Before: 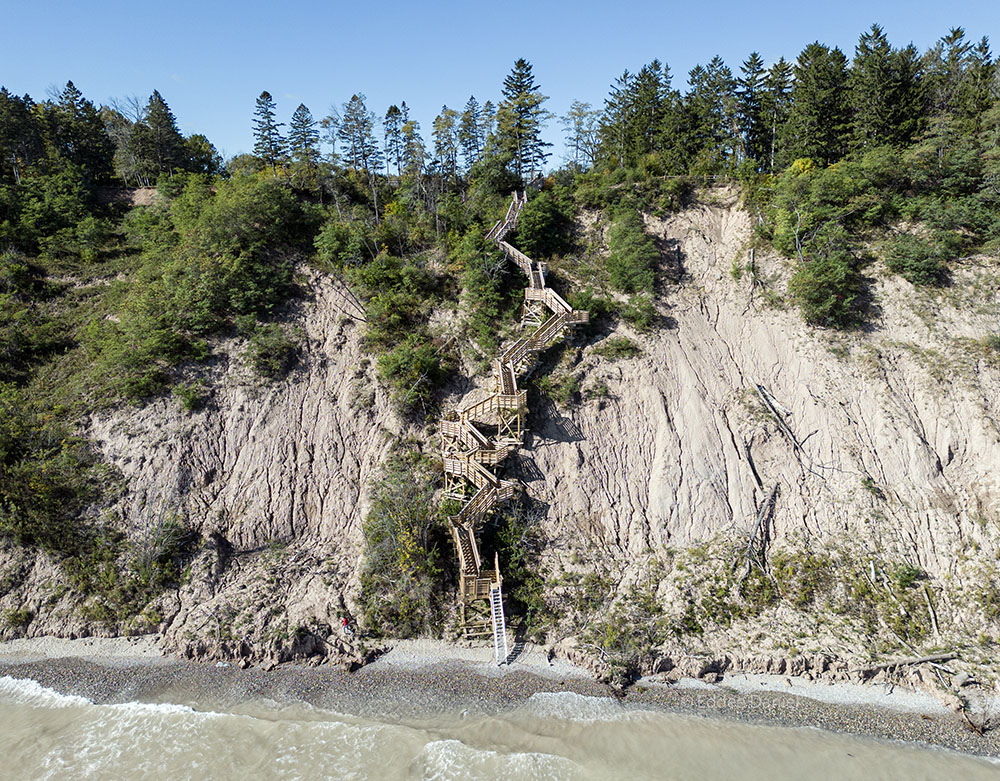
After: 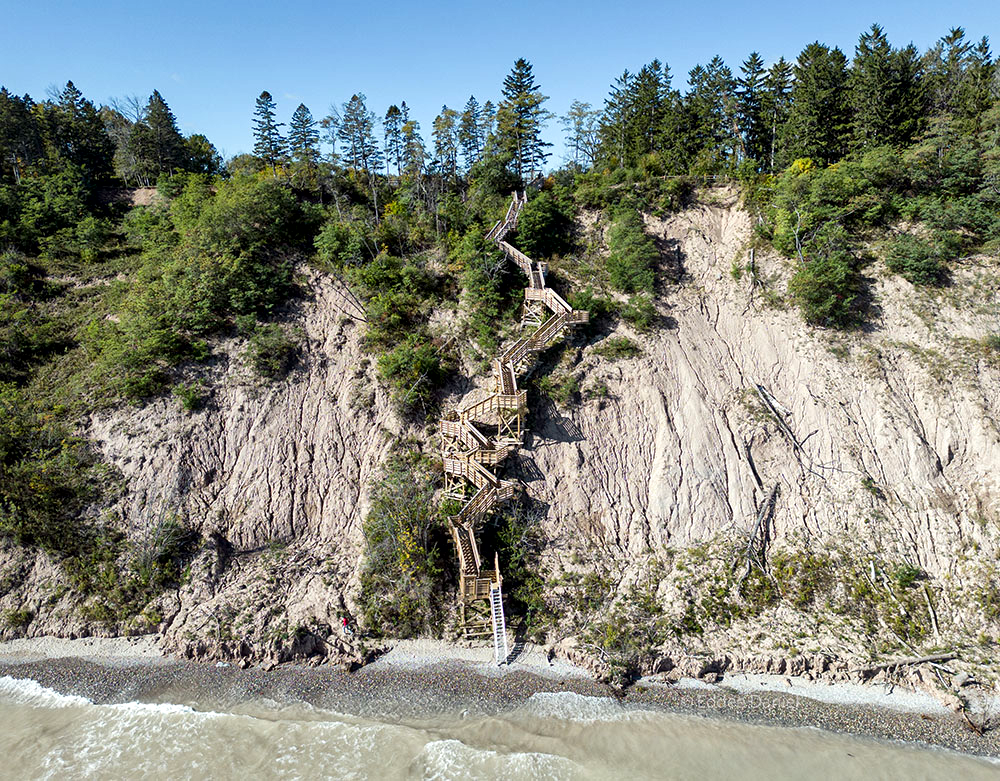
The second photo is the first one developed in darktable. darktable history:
local contrast: mode bilateral grid, contrast 20, coarseness 50, detail 158%, midtone range 0.2
